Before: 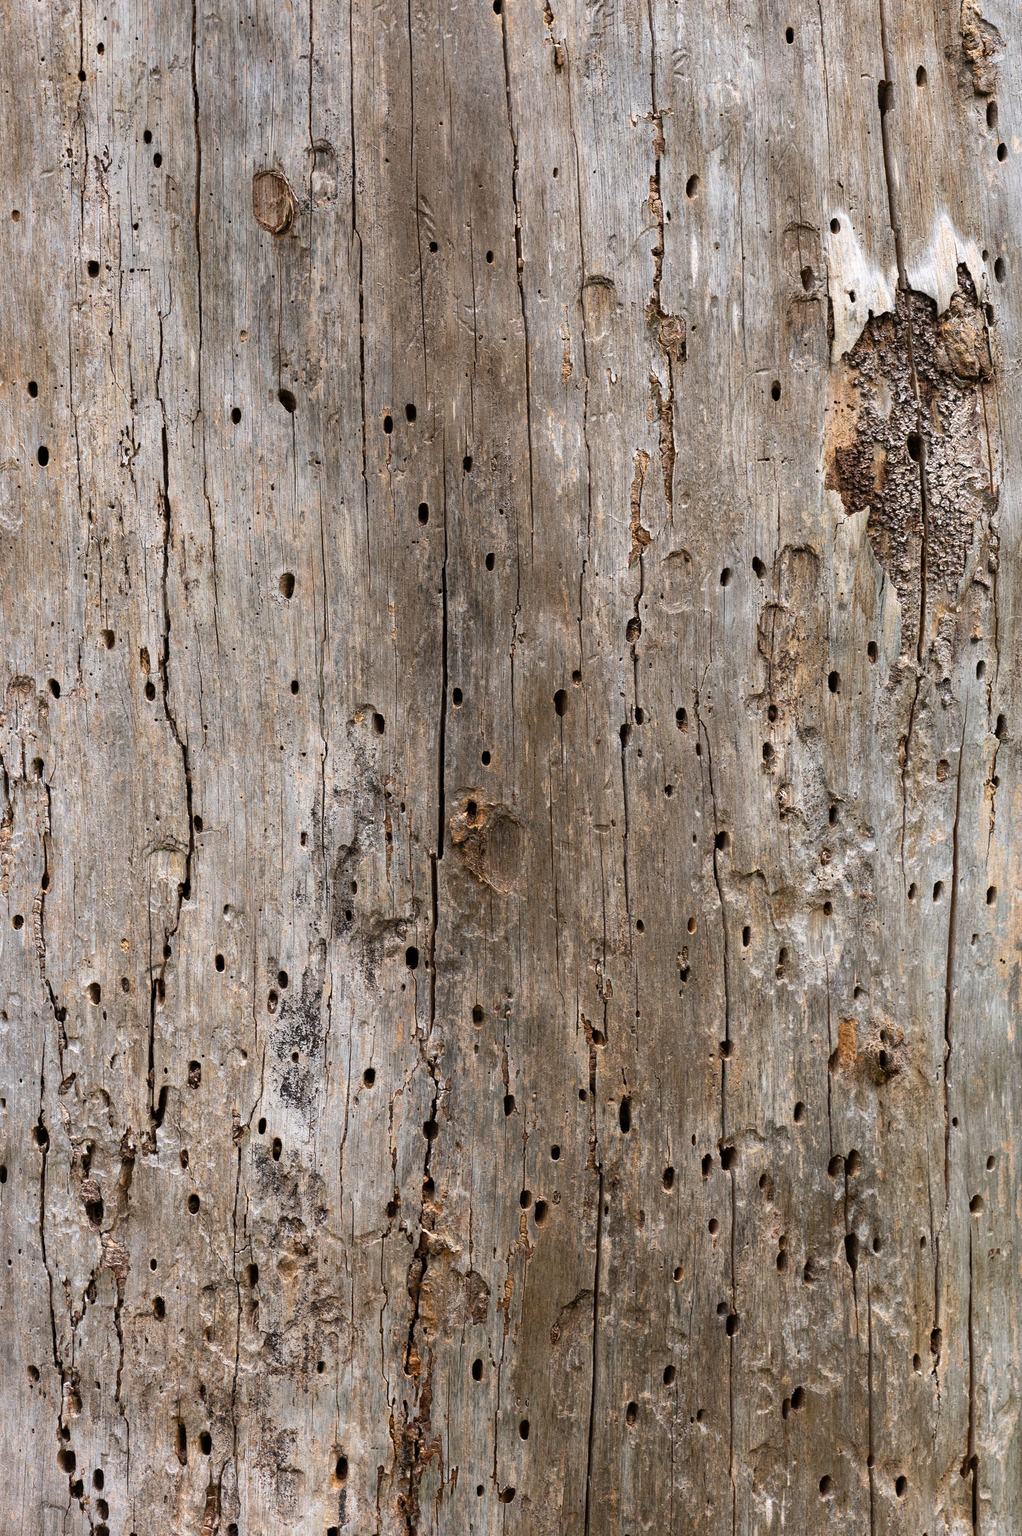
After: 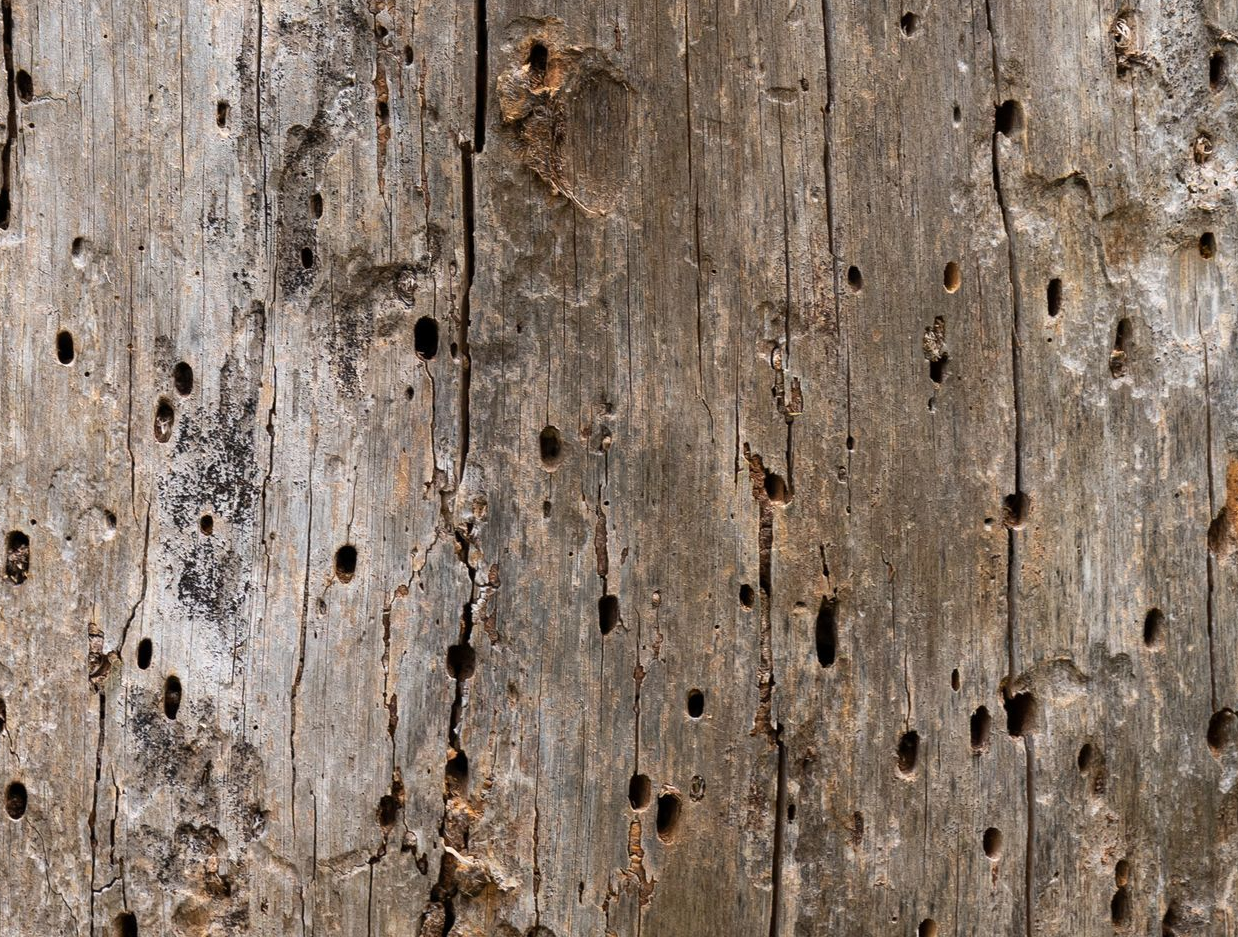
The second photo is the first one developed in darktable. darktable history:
crop: left 18.16%, top 50.687%, right 17.33%, bottom 16.831%
